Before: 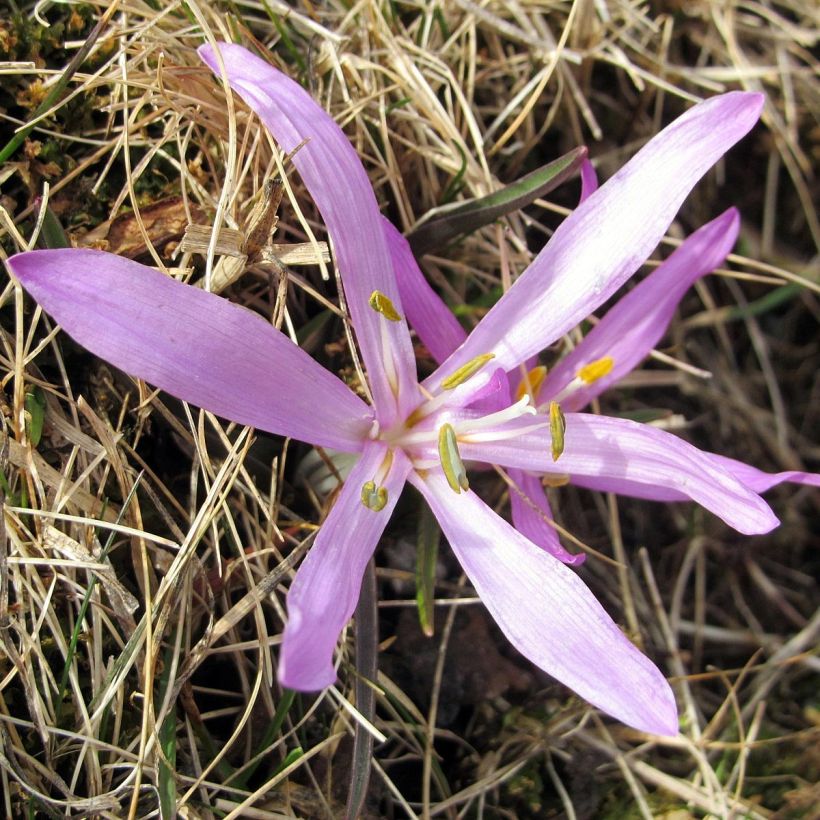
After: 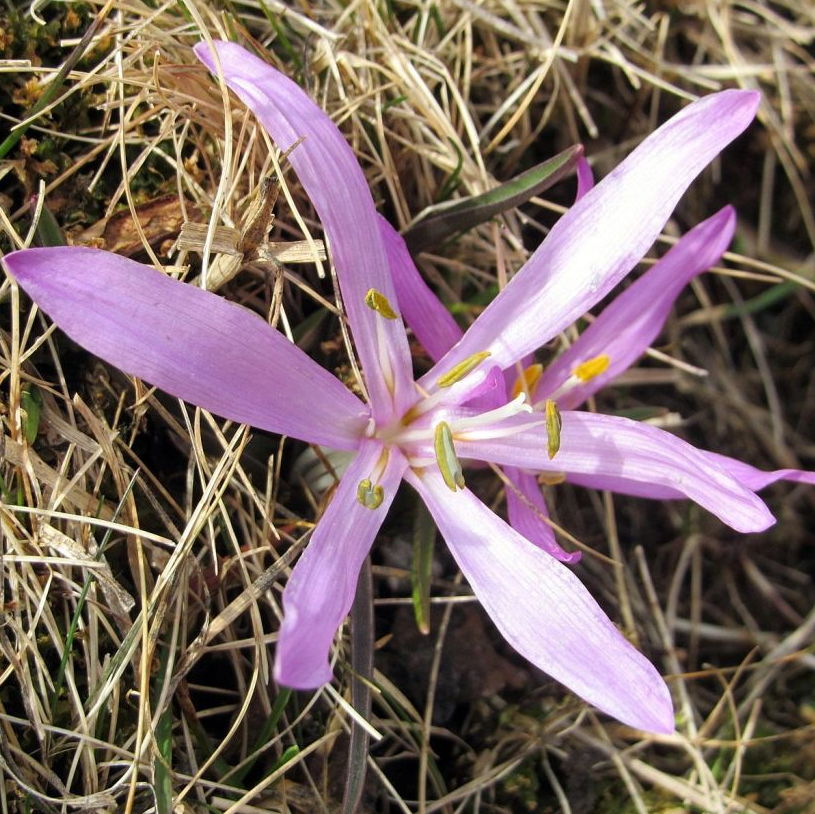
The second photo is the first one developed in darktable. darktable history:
crop and rotate: left 0.505%, top 0.346%, bottom 0.278%
